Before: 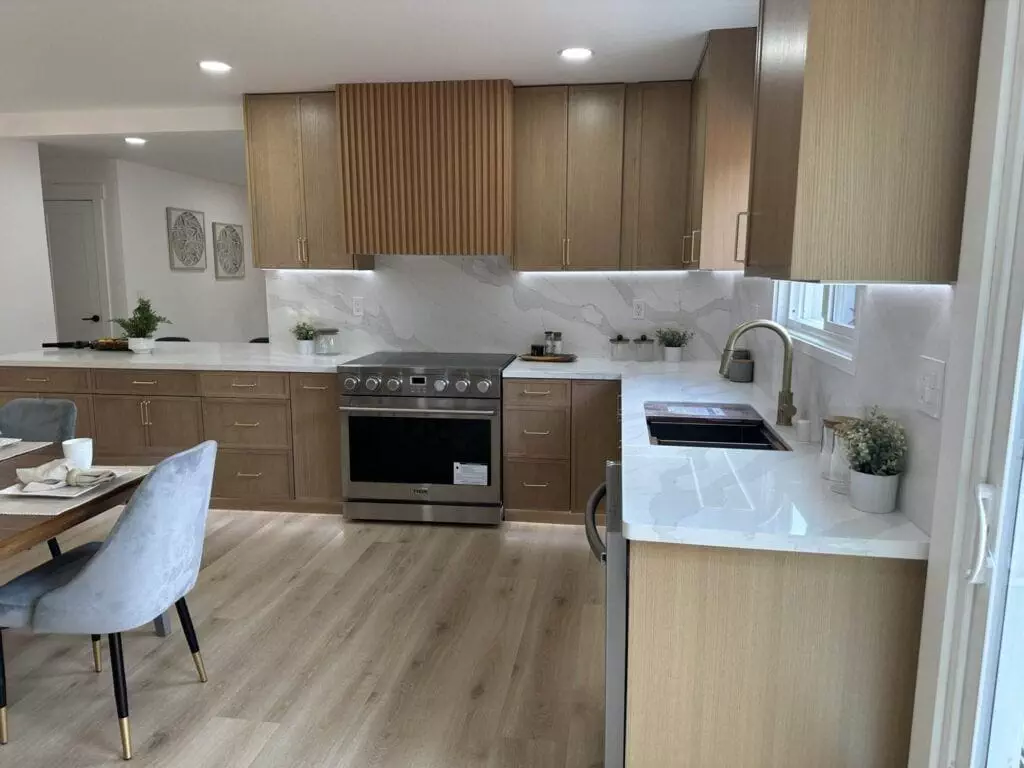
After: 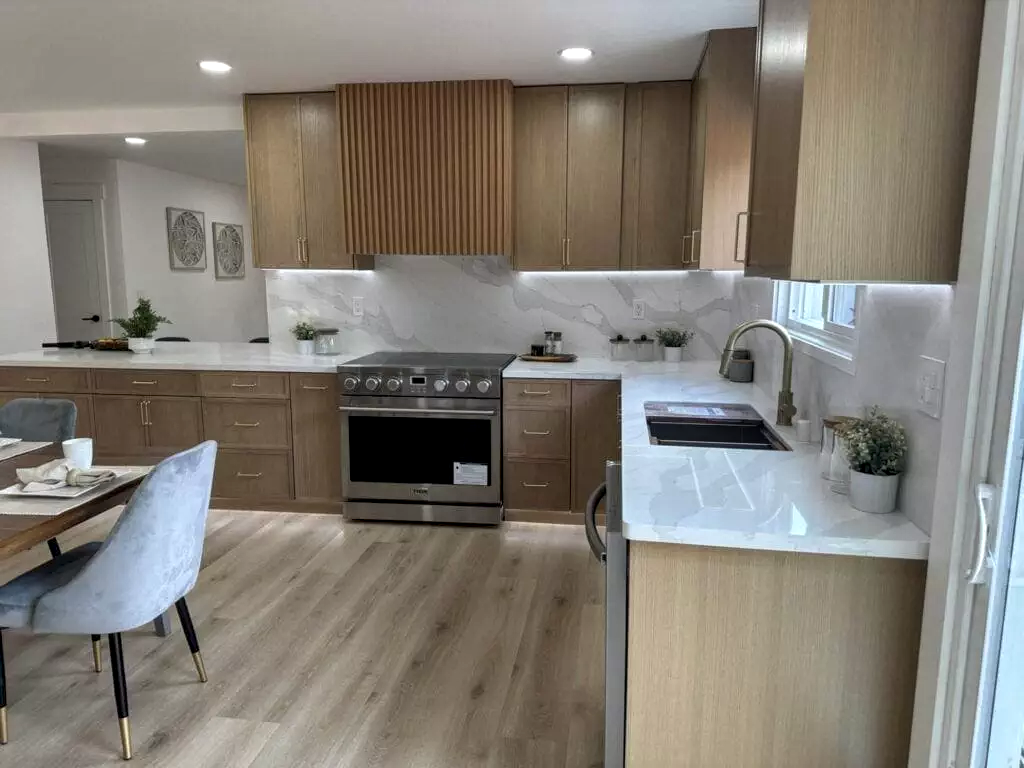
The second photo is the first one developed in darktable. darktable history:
sharpen: radius 2.883, amount 0.868, threshold 47.523
shadows and highlights: soften with gaussian
tone equalizer: on, module defaults
local contrast: on, module defaults
